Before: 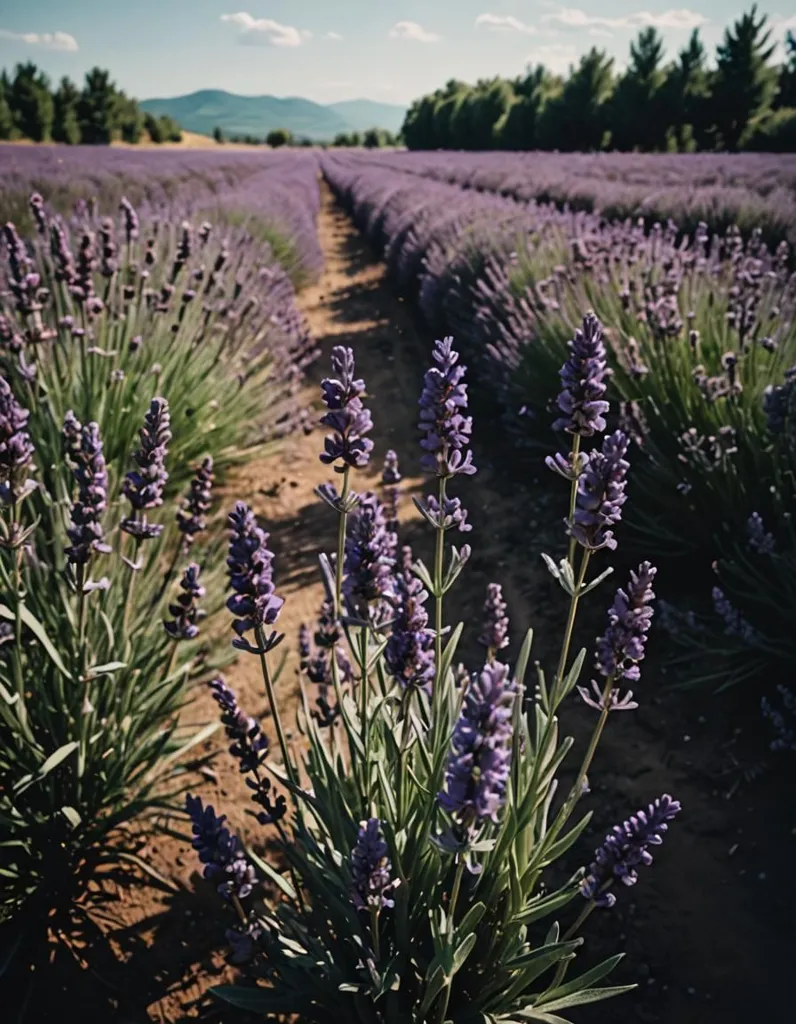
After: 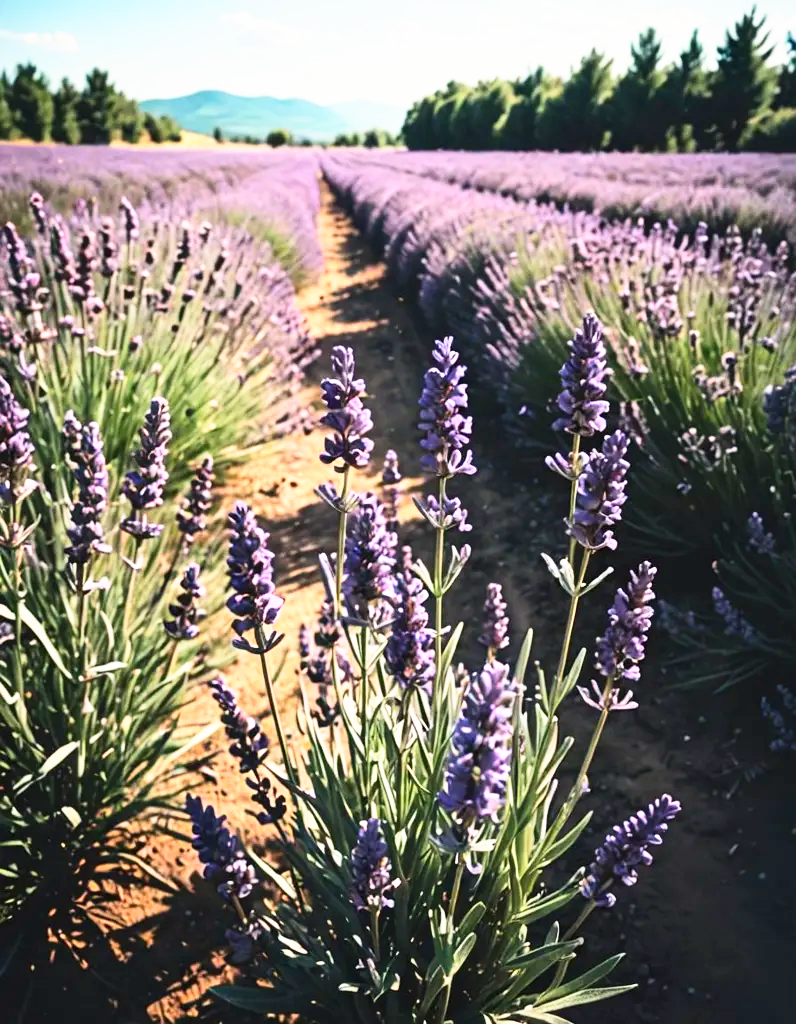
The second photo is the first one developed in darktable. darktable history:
base curve: curves: ch0 [(0, 0) (0.495, 0.917) (1, 1)], preserve colors none
contrast brightness saturation: contrast 0.2, brightness 0.16, saturation 0.22
